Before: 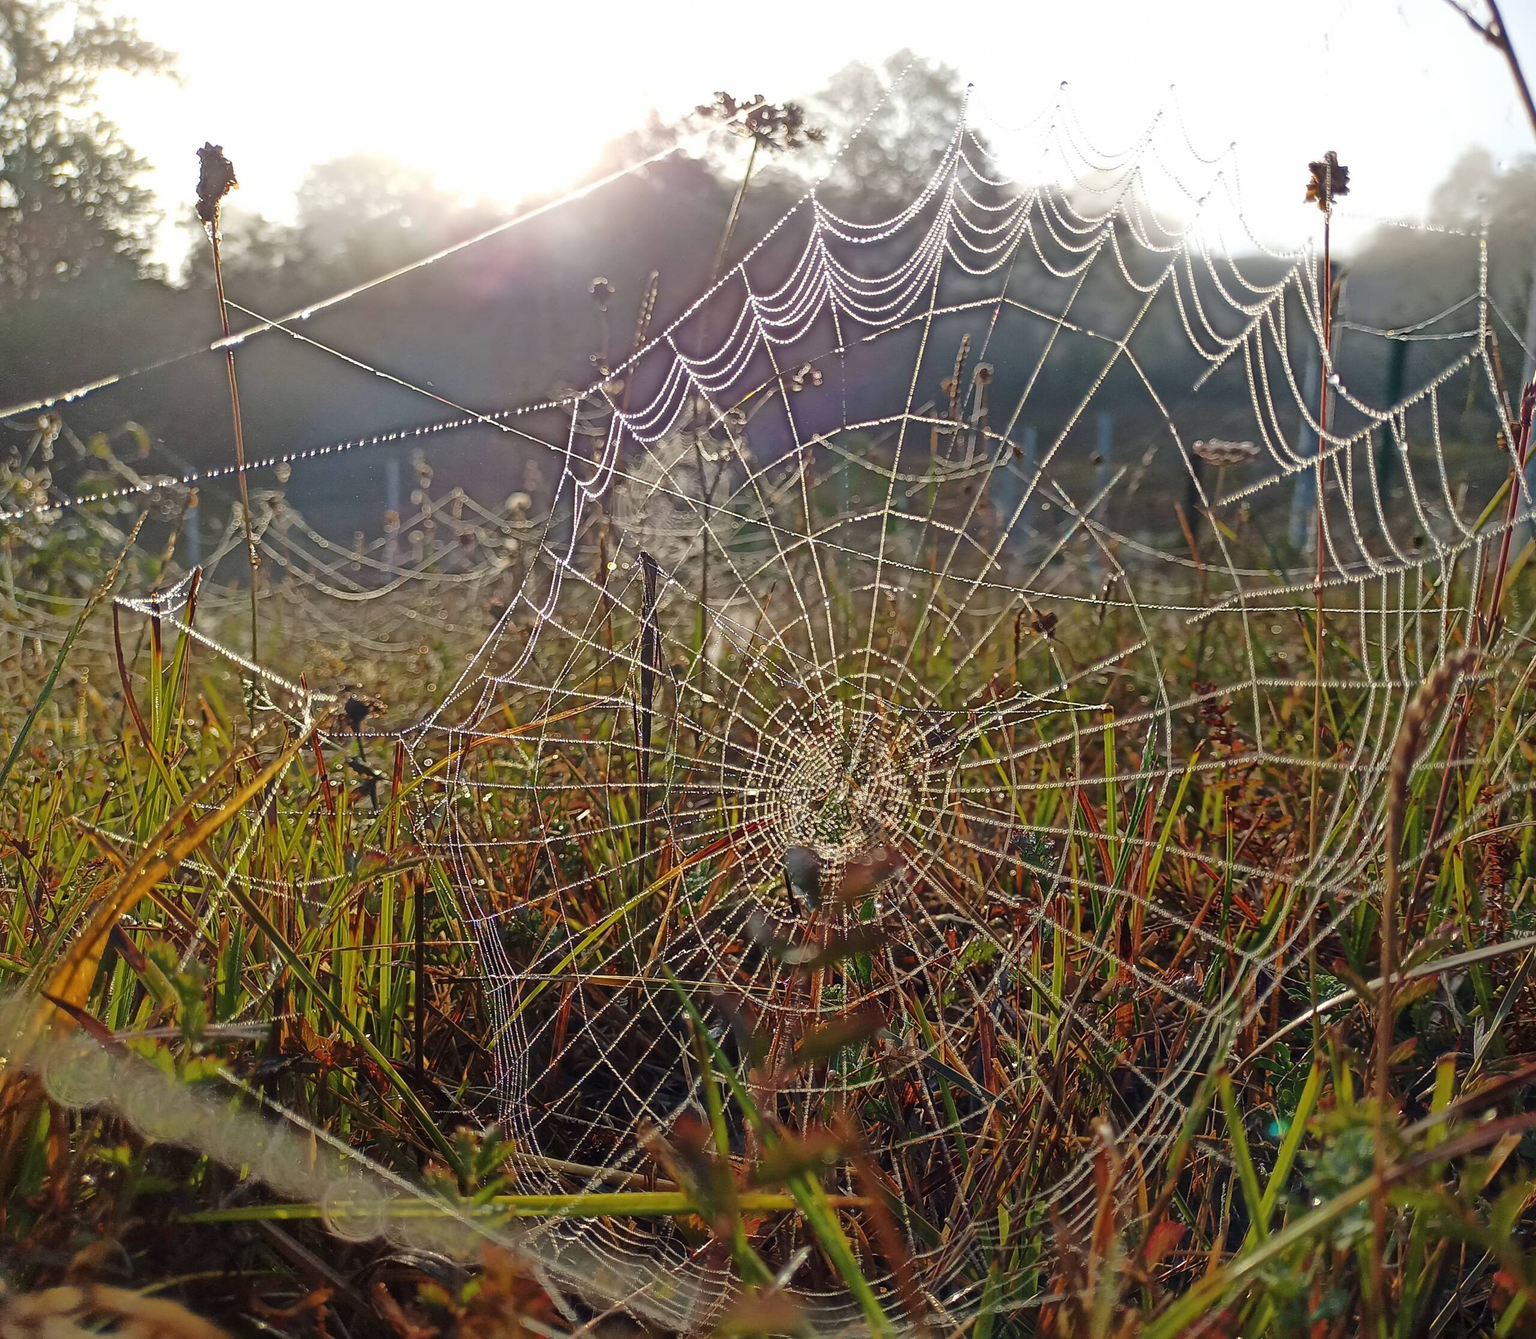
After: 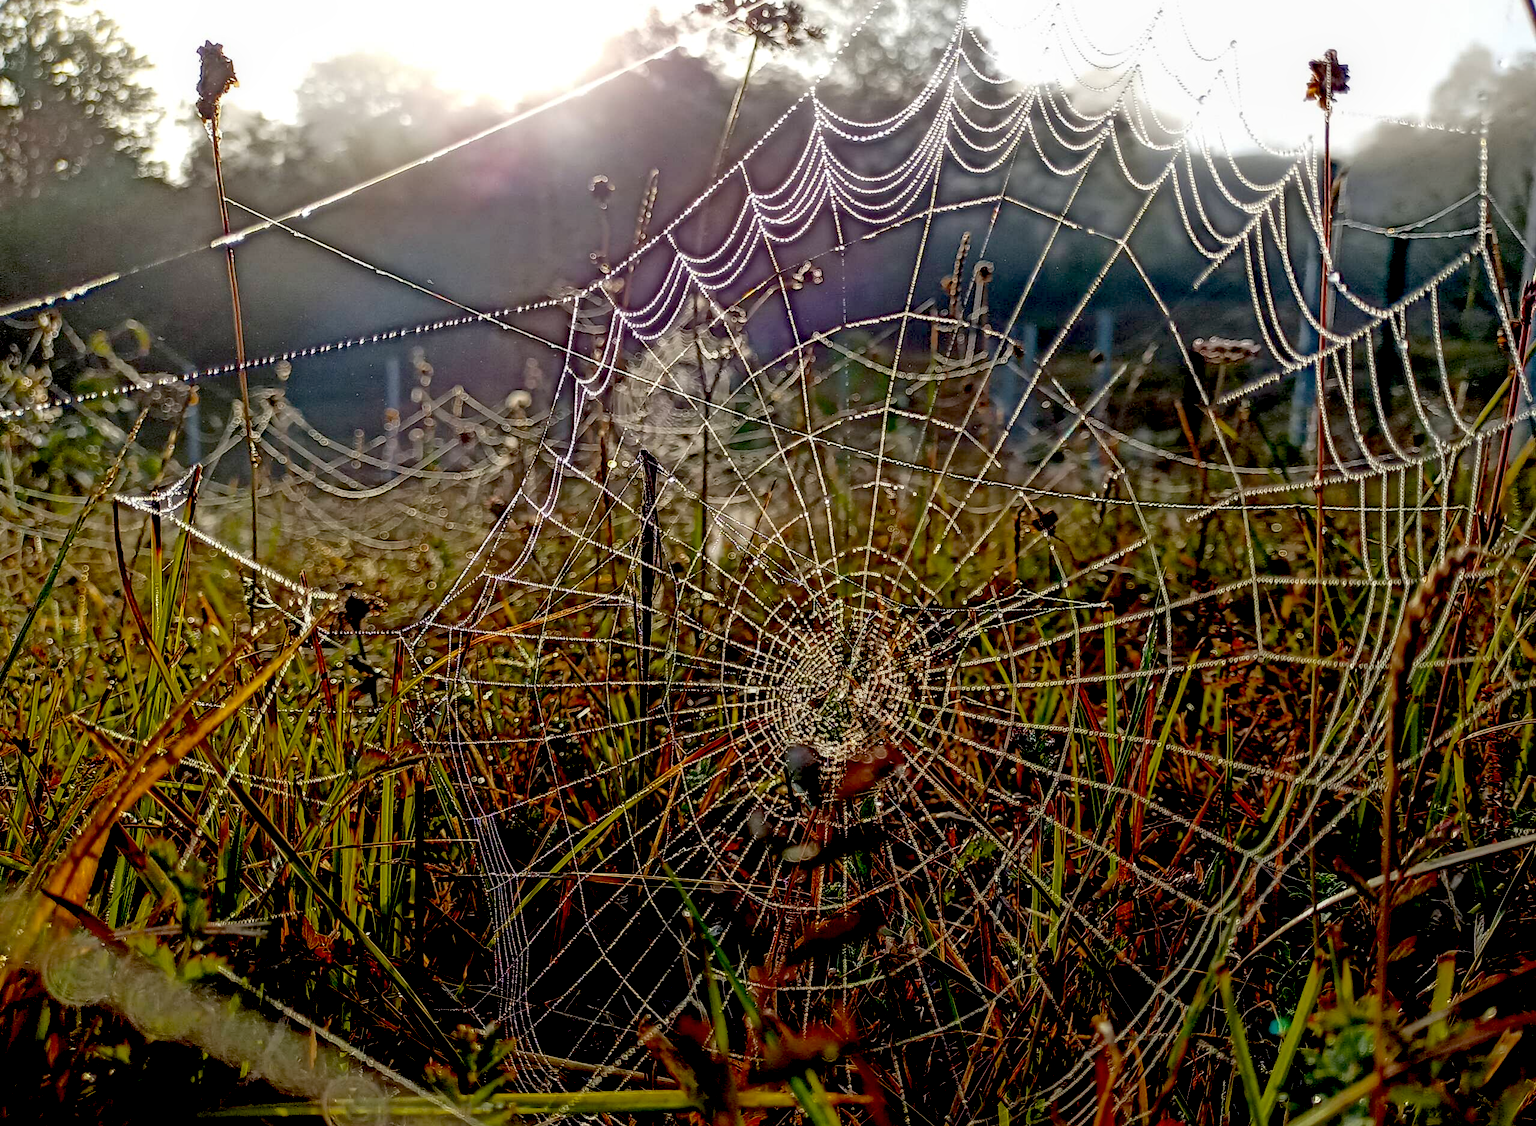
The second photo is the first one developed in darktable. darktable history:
exposure: black level correction 0.048, exposure 0.012 EV, compensate exposure bias true, compensate highlight preservation false
crop: top 7.62%, bottom 8.161%
local contrast: on, module defaults
